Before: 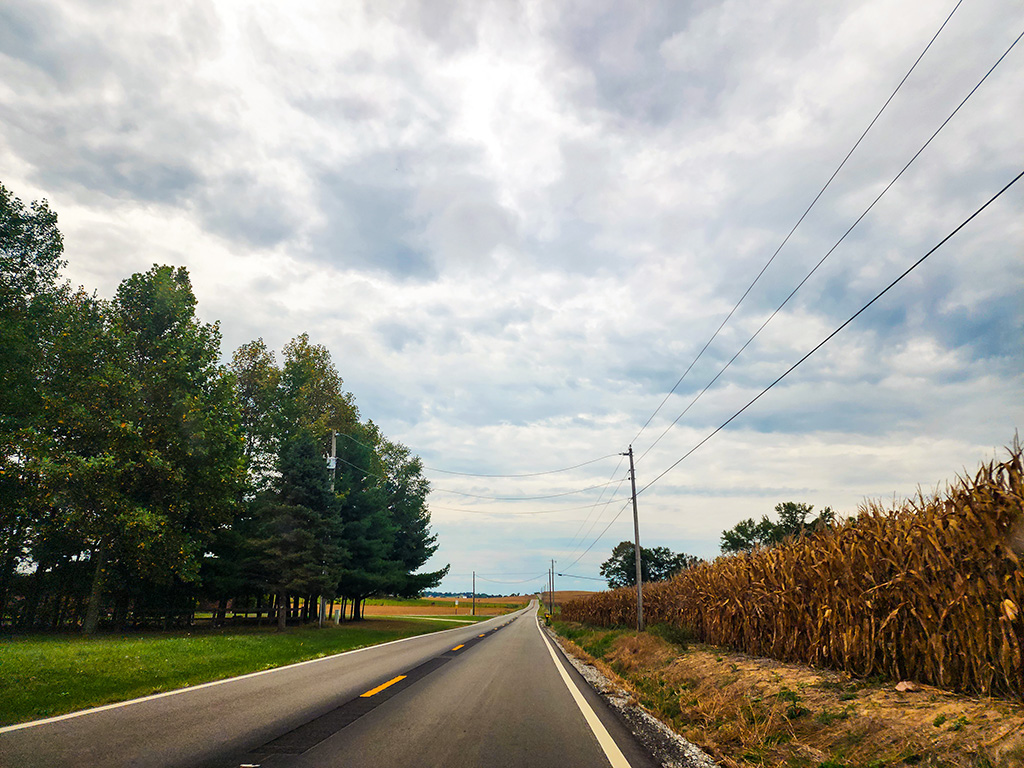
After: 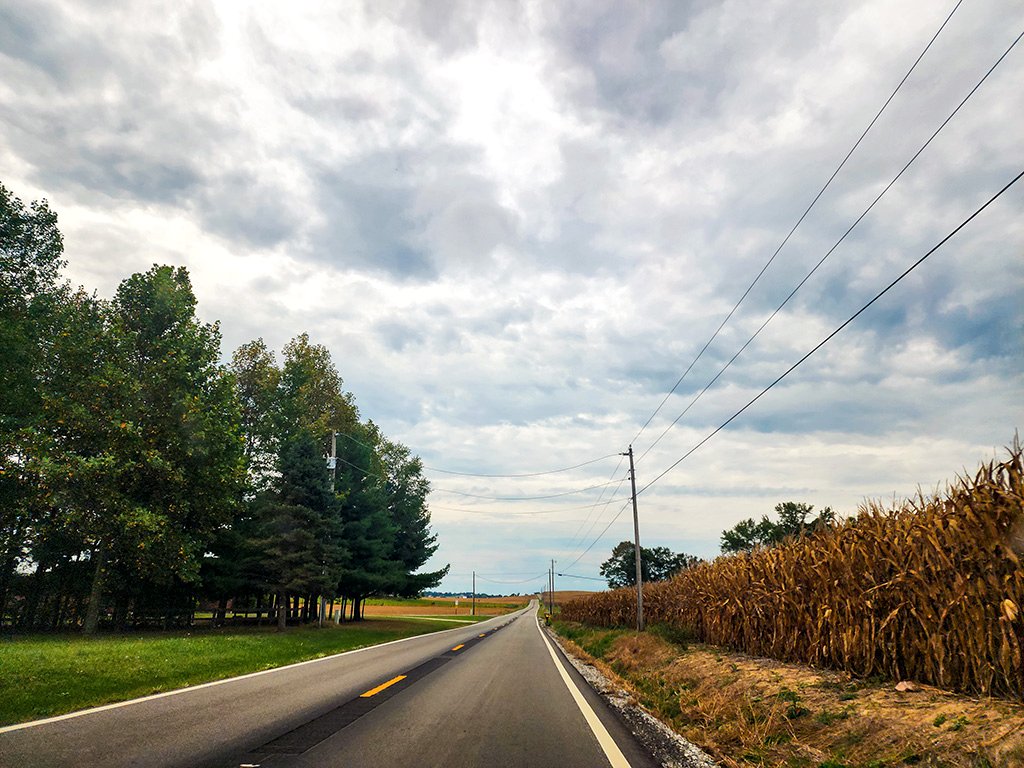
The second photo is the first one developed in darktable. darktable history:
shadows and highlights: shadows 20.5, highlights -20.66, soften with gaussian
local contrast: highlights 106%, shadows 101%, detail 119%, midtone range 0.2
